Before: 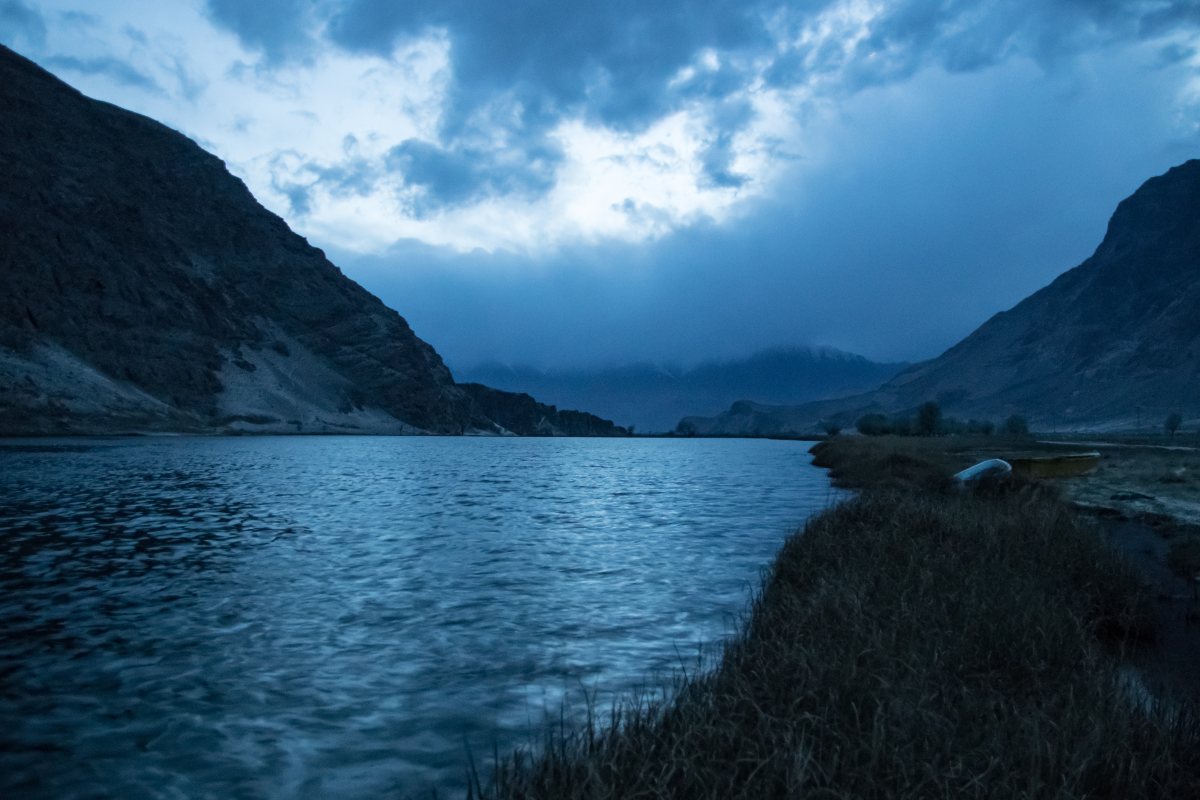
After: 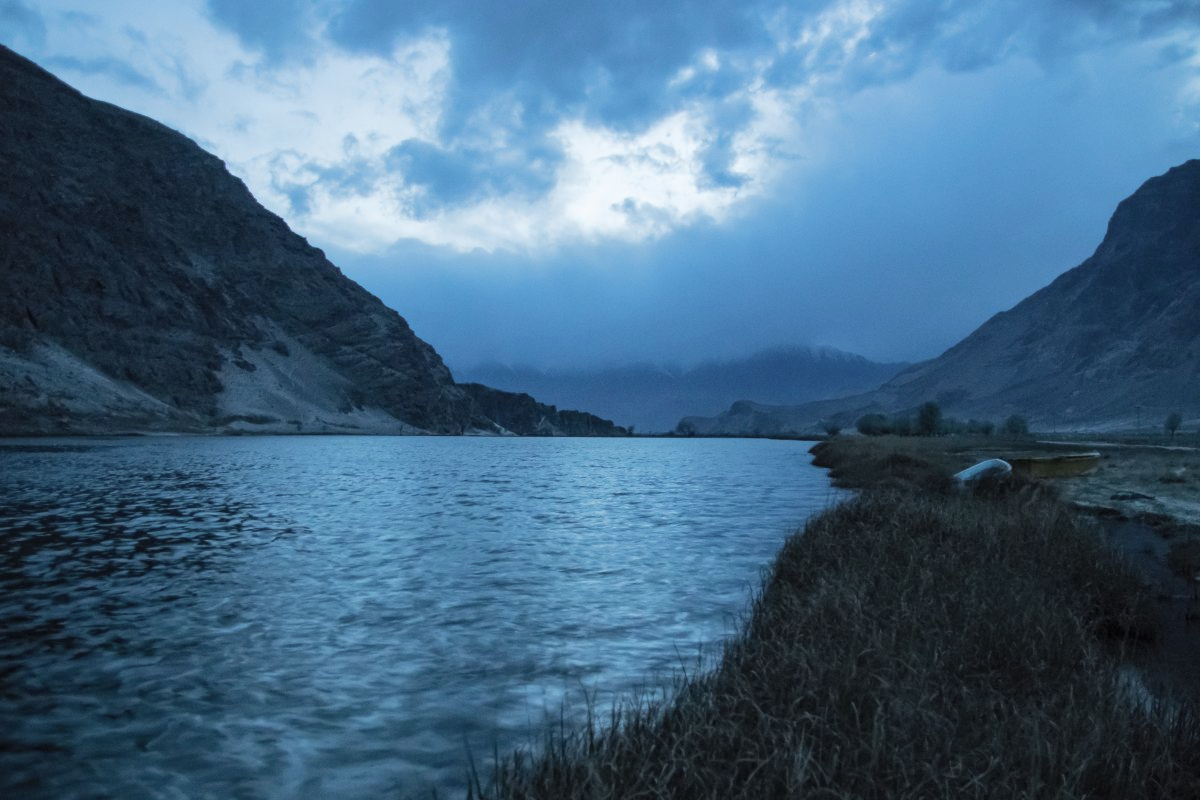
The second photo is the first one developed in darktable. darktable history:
rgb curve: curves: ch0 [(0, 0) (0.175, 0.154) (0.785, 0.663) (1, 1)]
contrast brightness saturation: brightness 0.15
